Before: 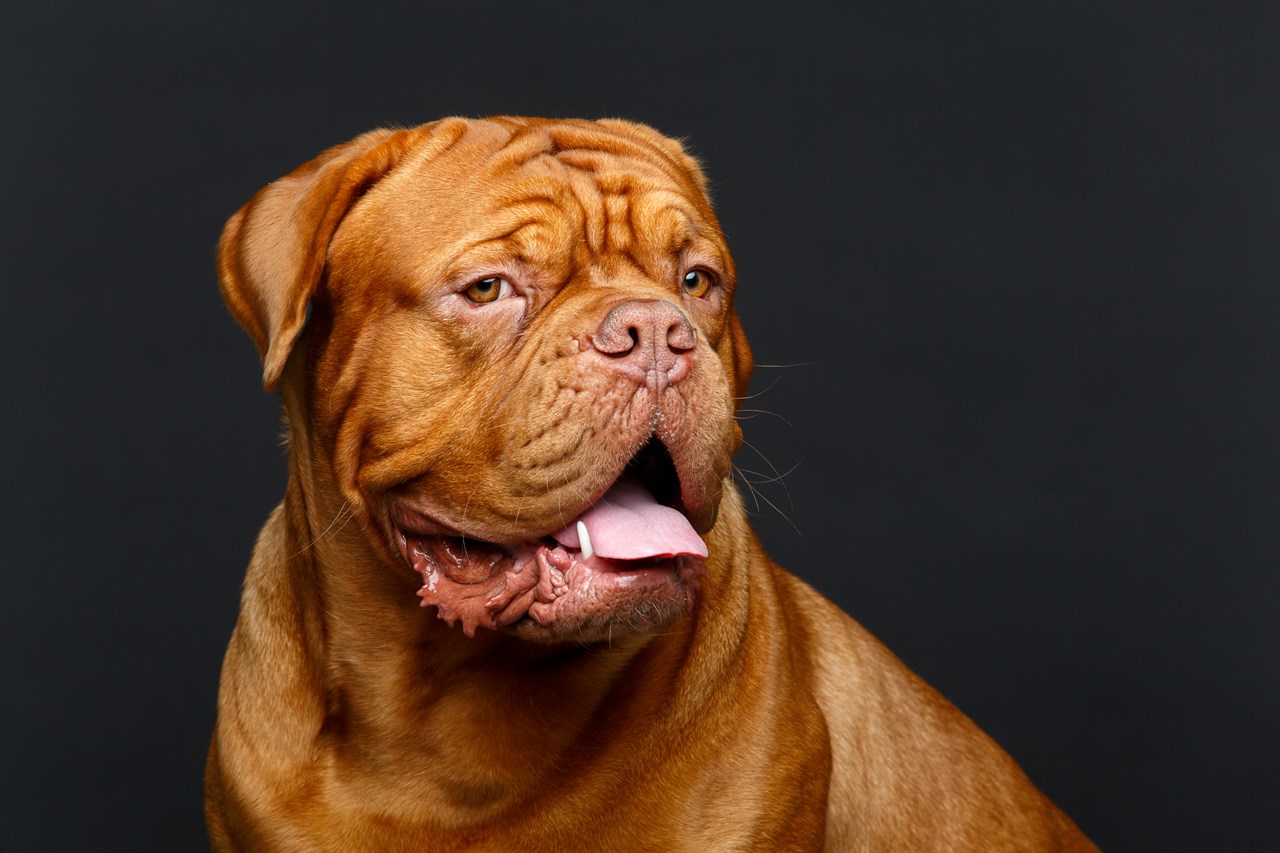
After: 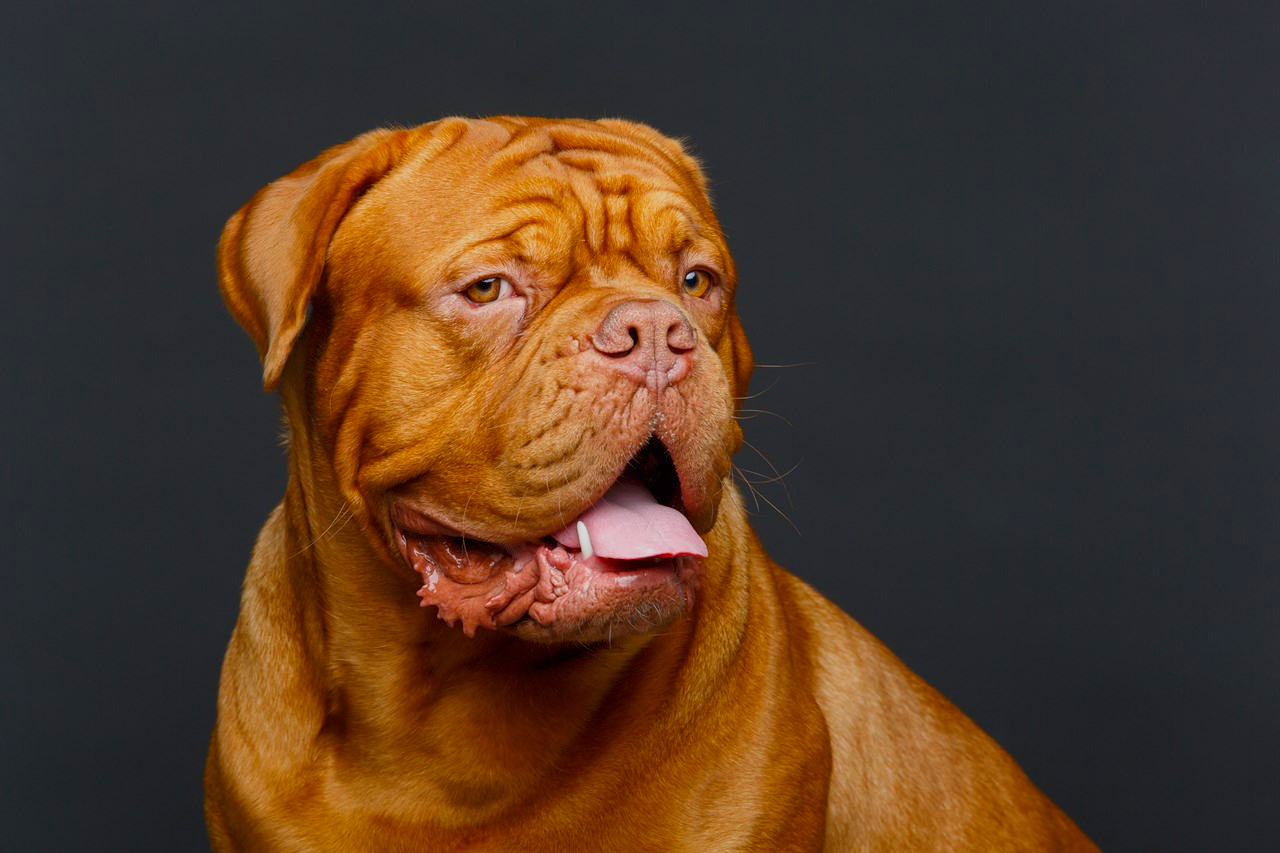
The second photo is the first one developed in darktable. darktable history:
color balance rgb: shadows lift › luminance -9.553%, power › hue 210.5°, perceptual saturation grading › global saturation 15.867%, contrast -19.626%
